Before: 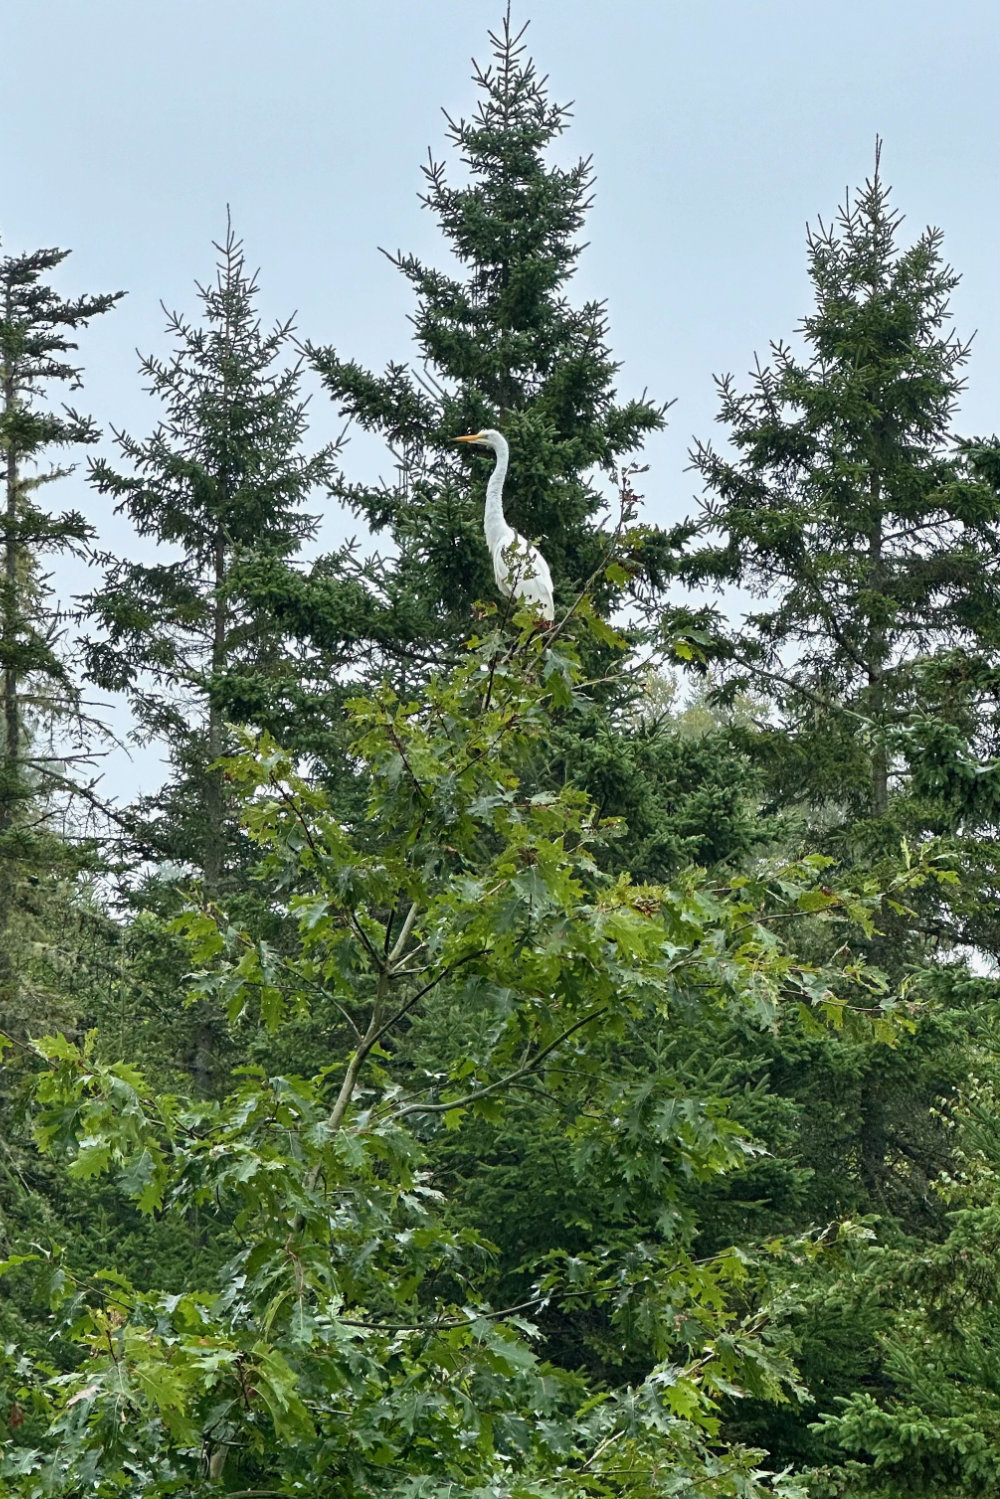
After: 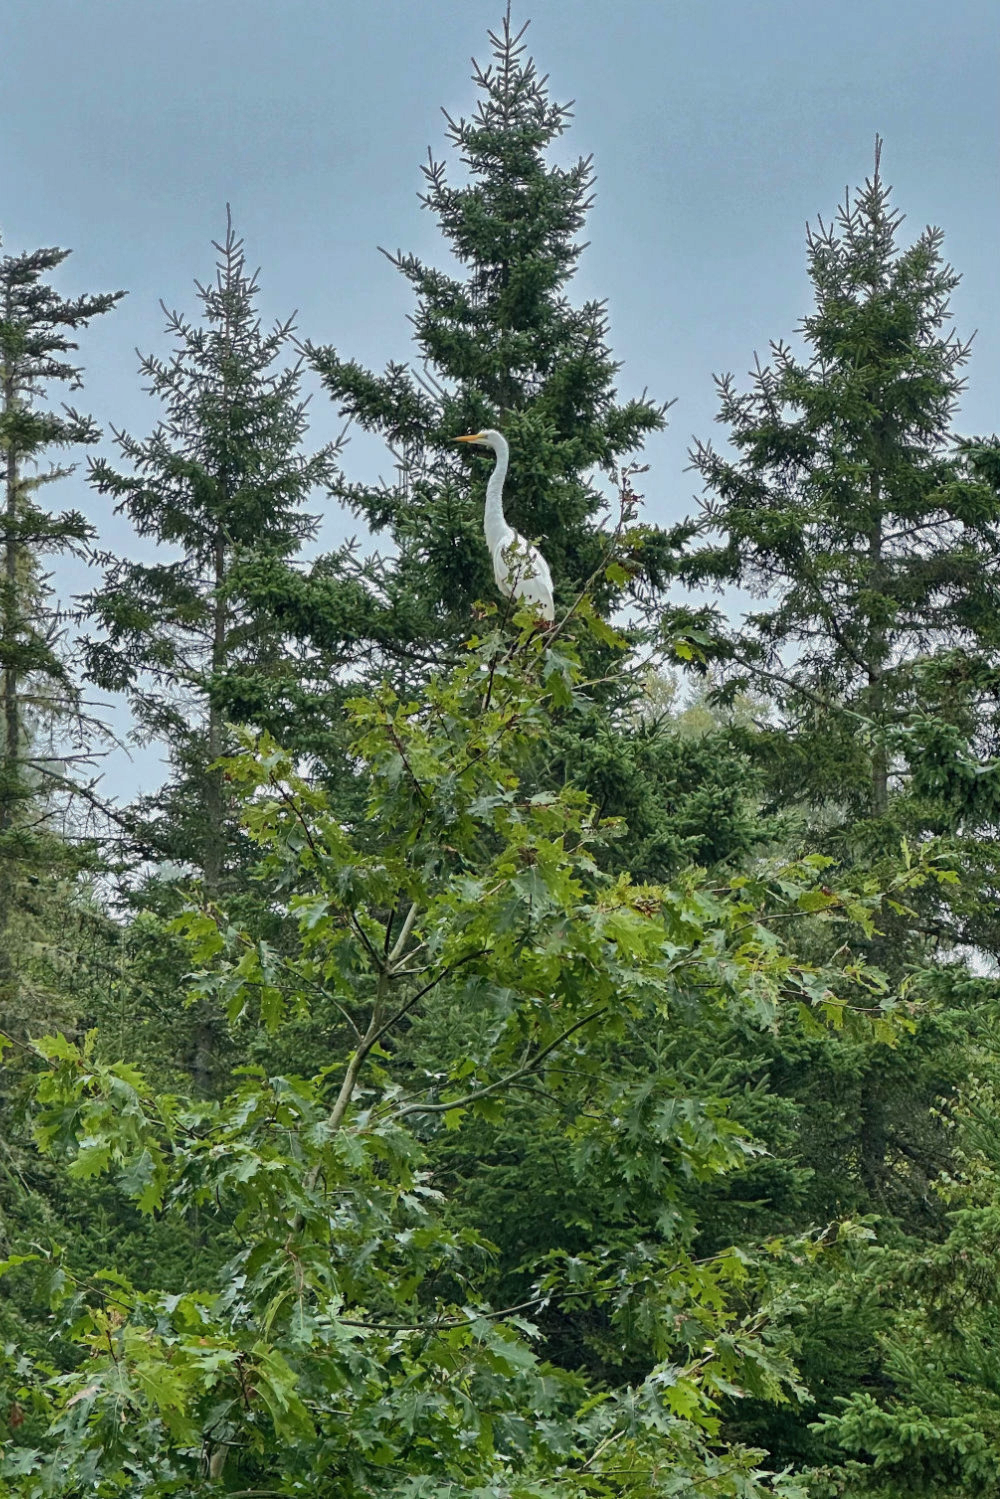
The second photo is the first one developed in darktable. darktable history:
shadows and highlights: shadows 25.63, highlights -70.86
